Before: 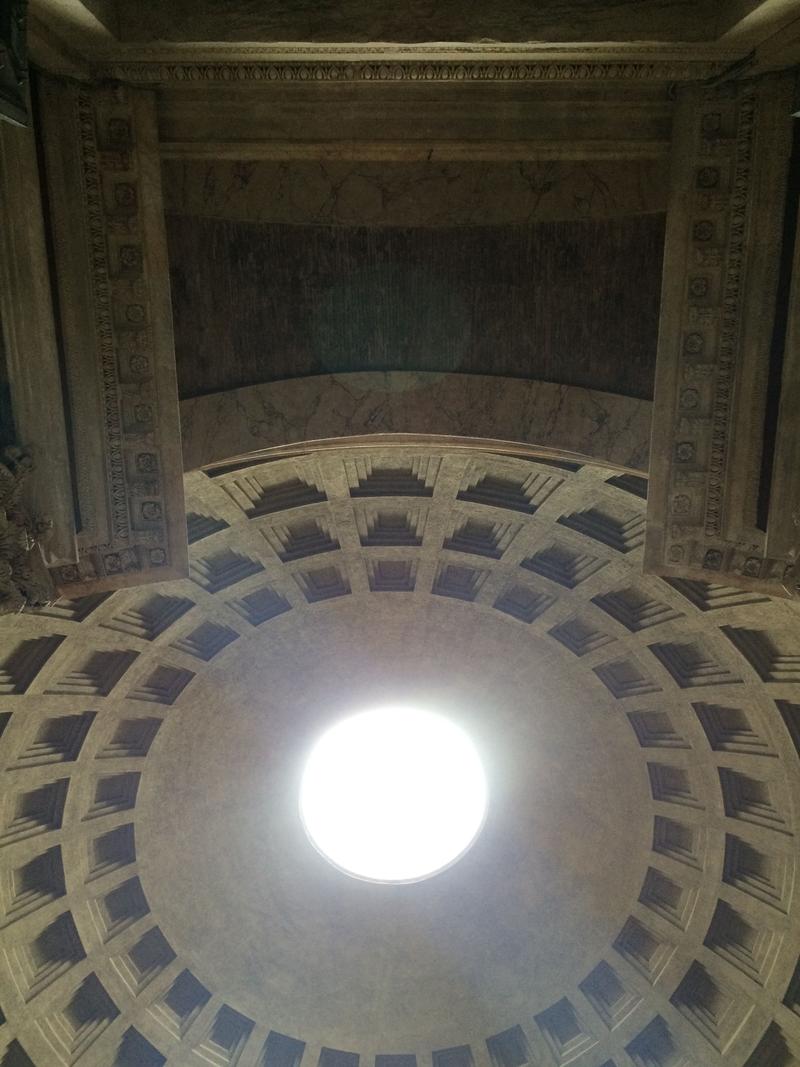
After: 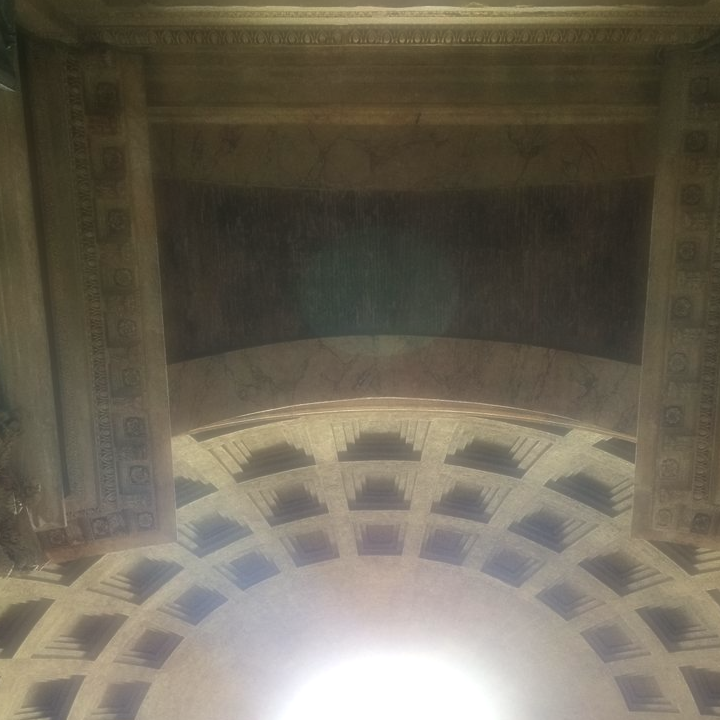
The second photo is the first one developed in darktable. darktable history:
local contrast: mode bilateral grid, contrast 20, coarseness 50, detail 102%, midtone range 0.2
exposure: black level correction 0, exposure 0.953 EV, compensate exposure bias true, compensate highlight preservation false
crop: left 1.509%, top 3.452%, right 7.696%, bottom 28.452%
soften: on, module defaults
